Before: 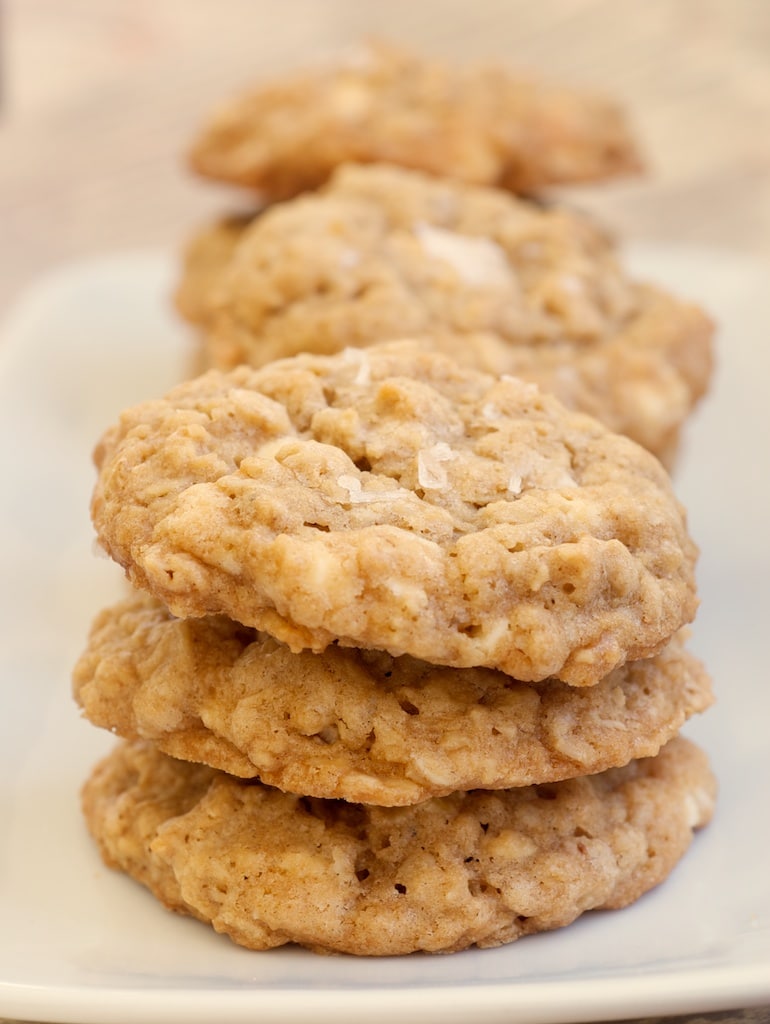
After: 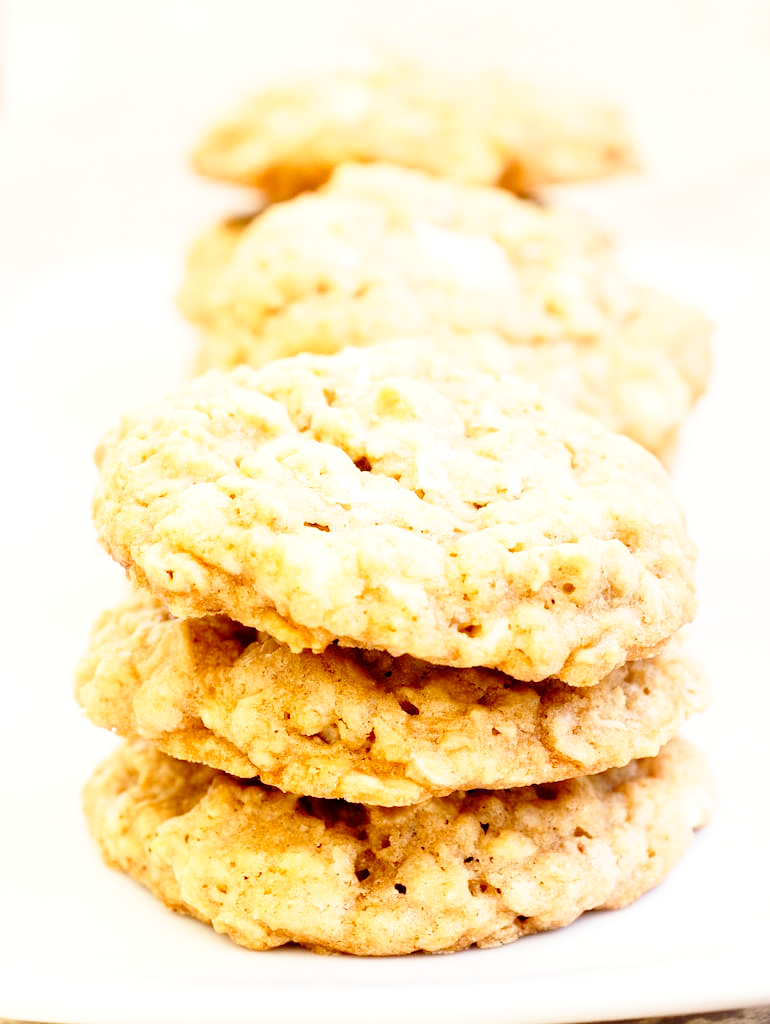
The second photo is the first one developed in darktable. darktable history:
tone equalizer: -8 EV -0.417 EV, -7 EV -0.389 EV, -6 EV -0.333 EV, -5 EV -0.222 EV, -3 EV 0.222 EV, -2 EV 0.333 EV, -1 EV 0.389 EV, +0 EV 0.417 EV, edges refinement/feathering 500, mask exposure compensation -1.57 EV, preserve details no
base curve: curves: ch0 [(0, 0) (0.028, 0.03) (0.105, 0.232) (0.387, 0.748) (0.754, 0.968) (1, 1)], fusion 1, exposure shift 0.576, preserve colors none
